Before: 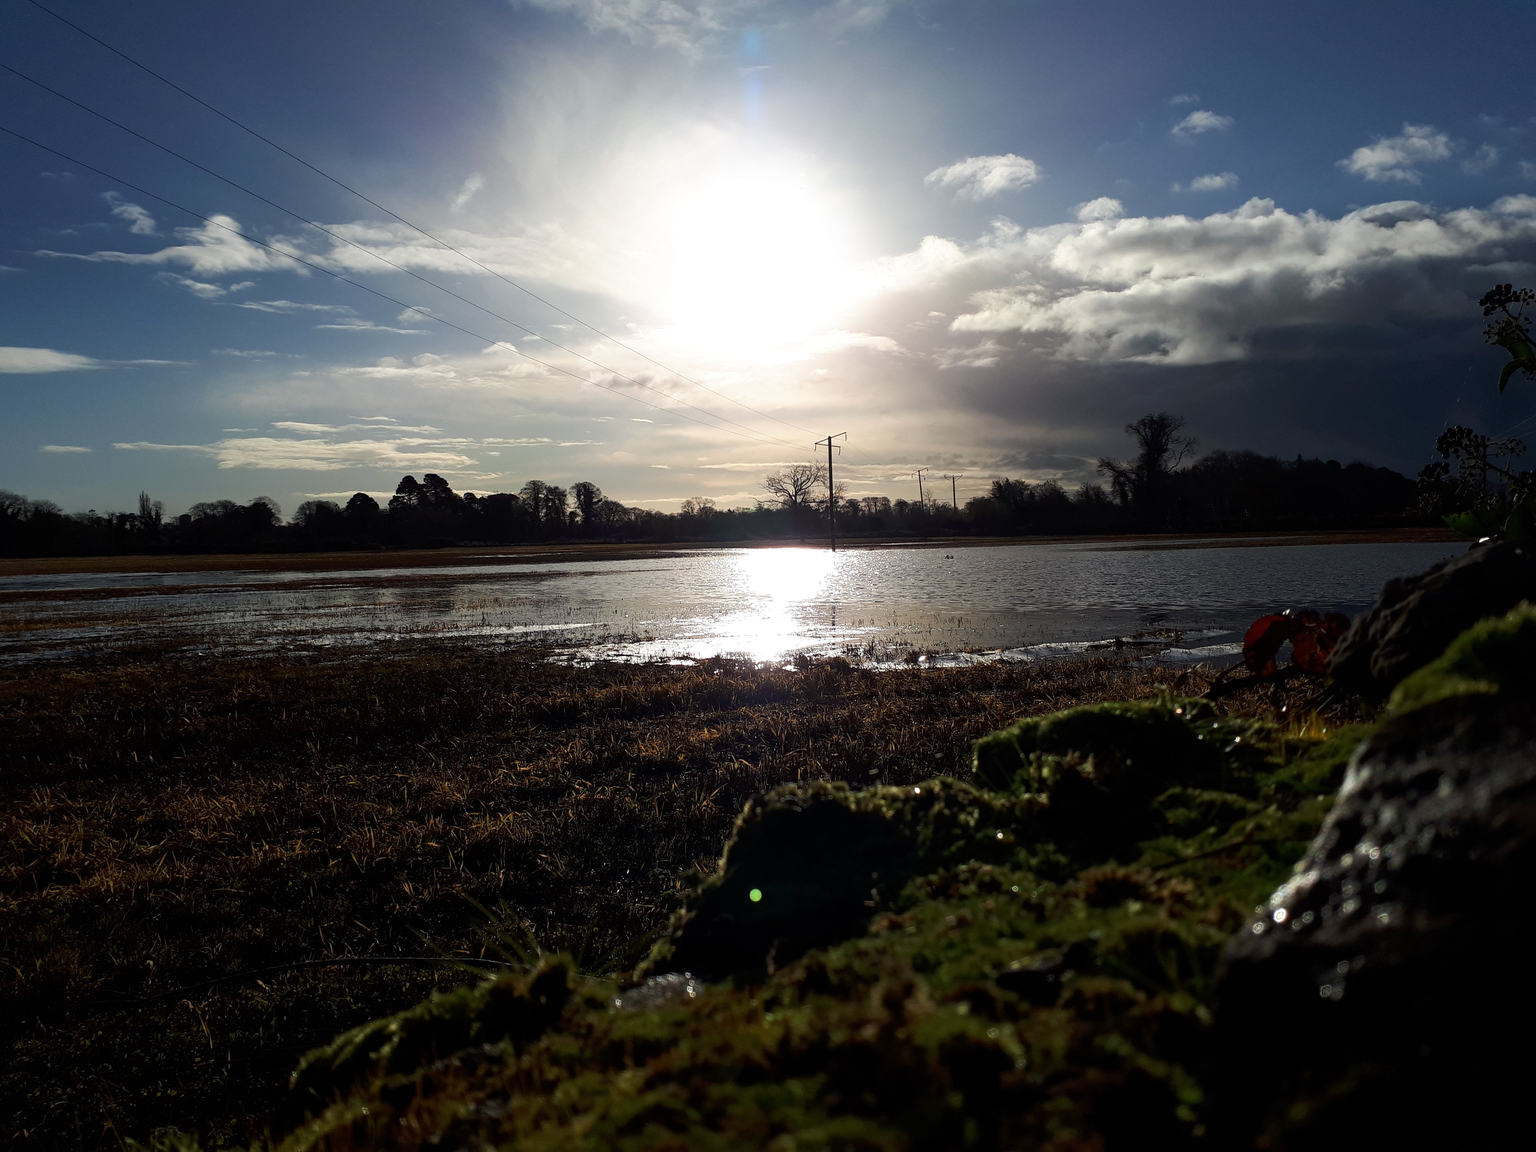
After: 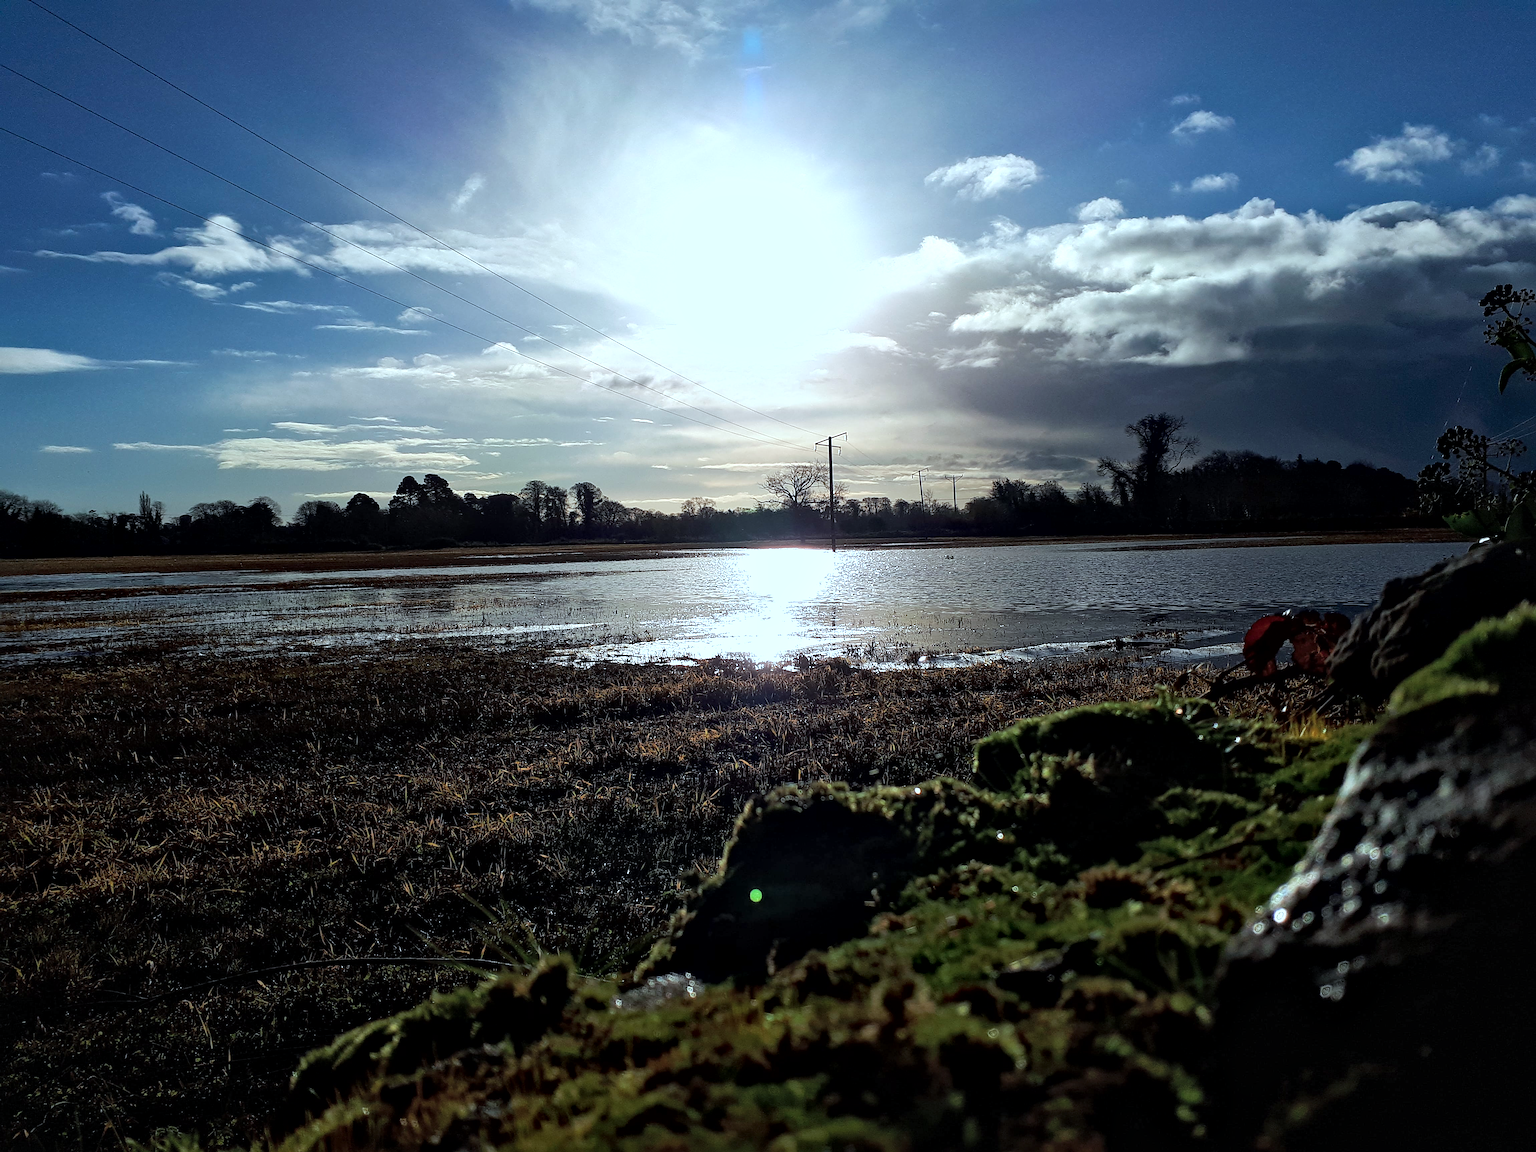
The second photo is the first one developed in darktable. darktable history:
sharpen: on, module defaults
color calibration: gray › normalize channels true, illuminant F (fluorescent), F source F9 (Cool White Deluxe 4150 K) – high CRI, x 0.375, y 0.373, temperature 4162.53 K, gamut compression 0.024
local contrast: mode bilateral grid, contrast 25, coarseness 60, detail 152%, midtone range 0.2
contrast brightness saturation: brightness 0.089, saturation 0.193
